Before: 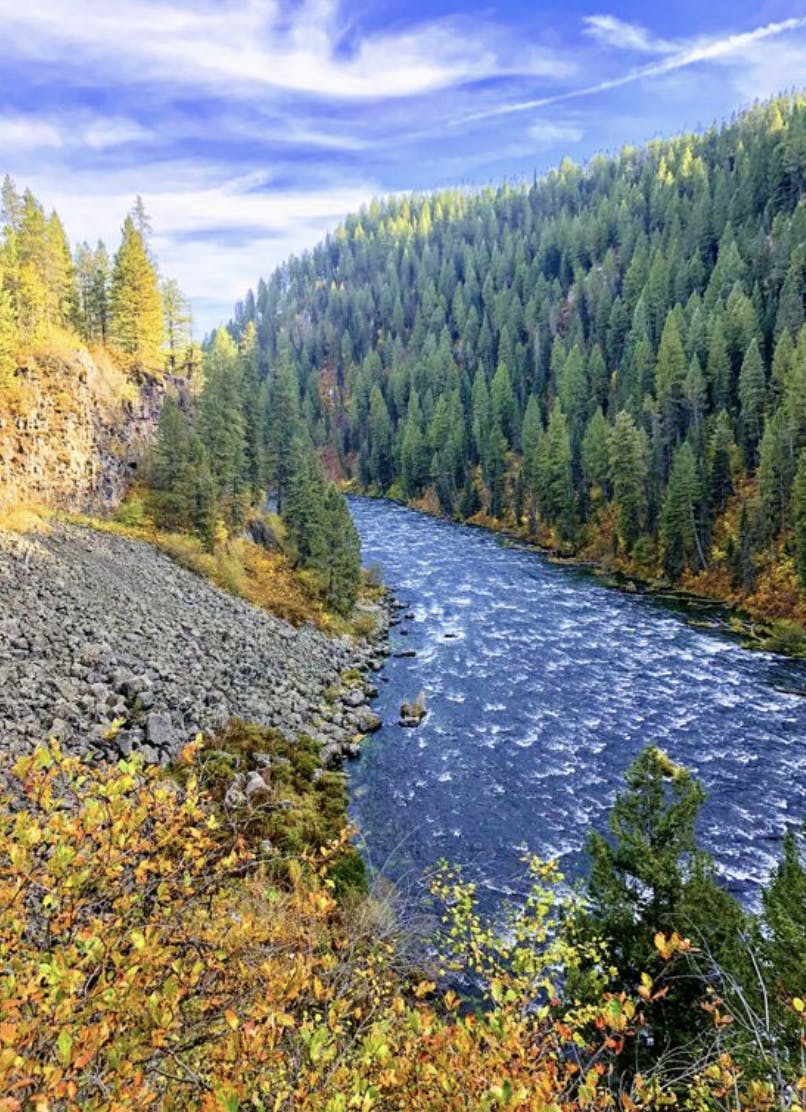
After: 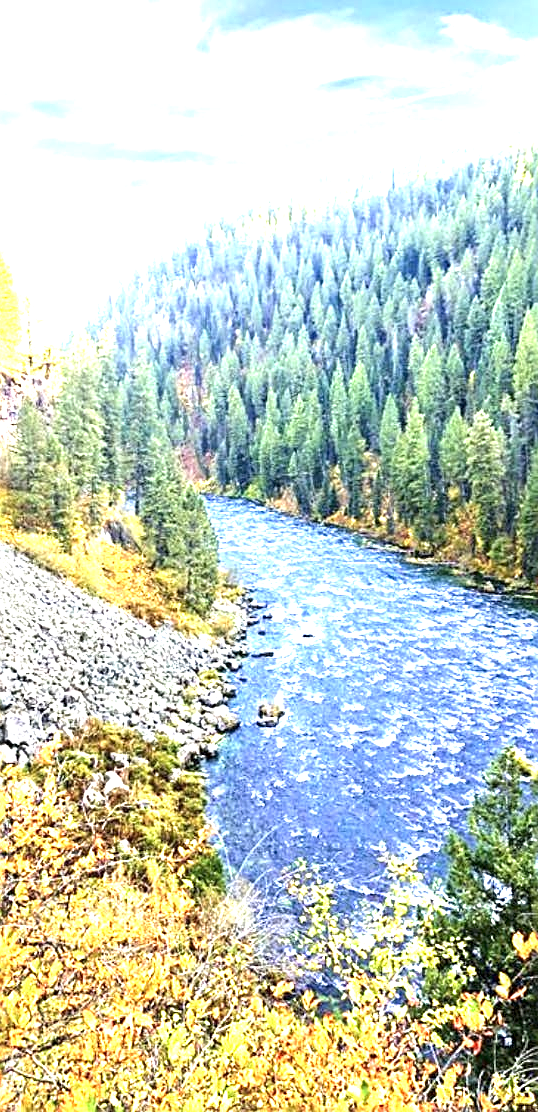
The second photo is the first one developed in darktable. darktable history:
crop and rotate: left 17.732%, right 15.423%
exposure: black level correction 0, exposure 1.975 EV, compensate exposure bias true, compensate highlight preservation false
sharpen: on, module defaults
